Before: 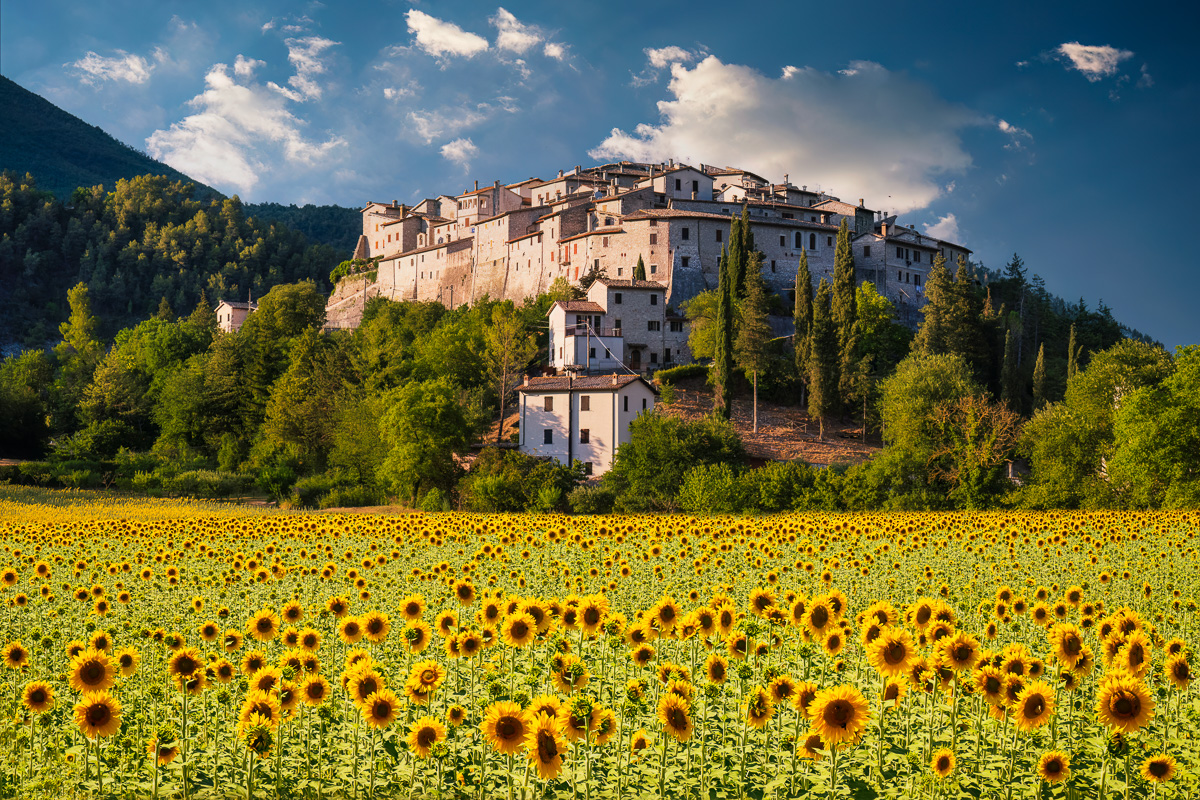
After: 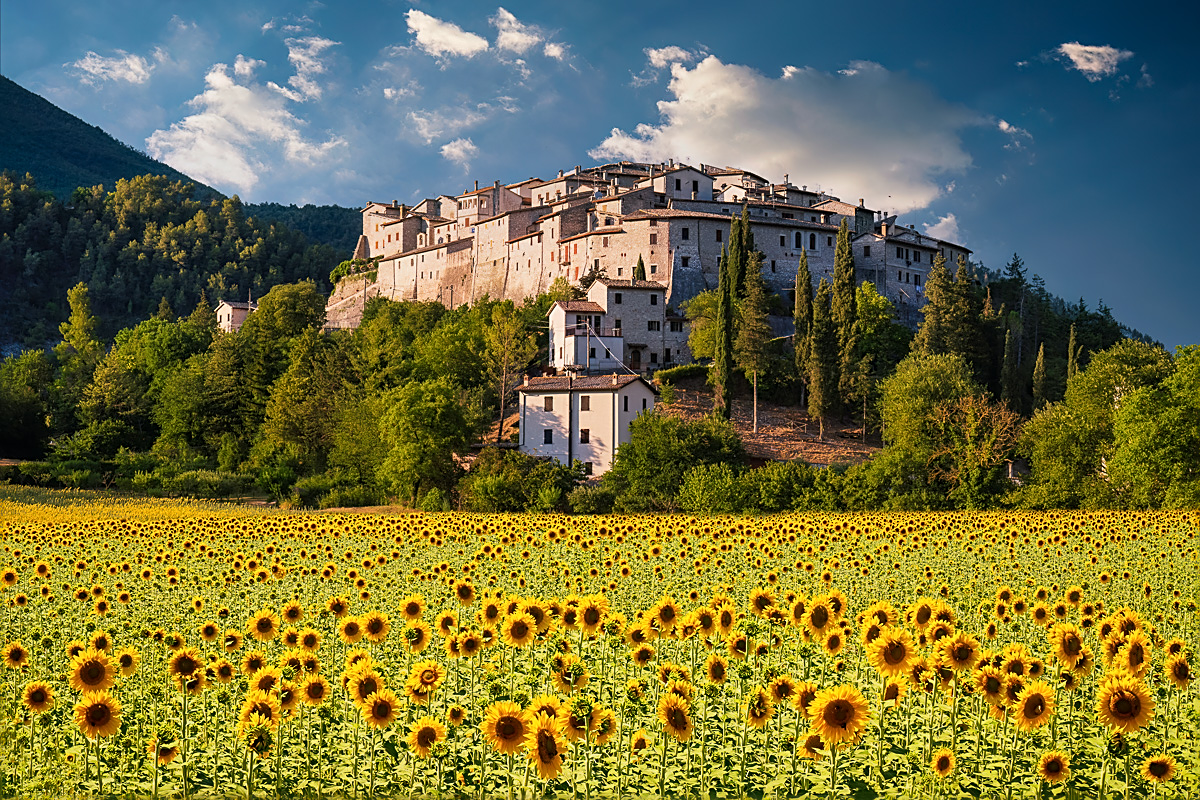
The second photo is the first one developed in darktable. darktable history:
sharpen: radius 1.925
